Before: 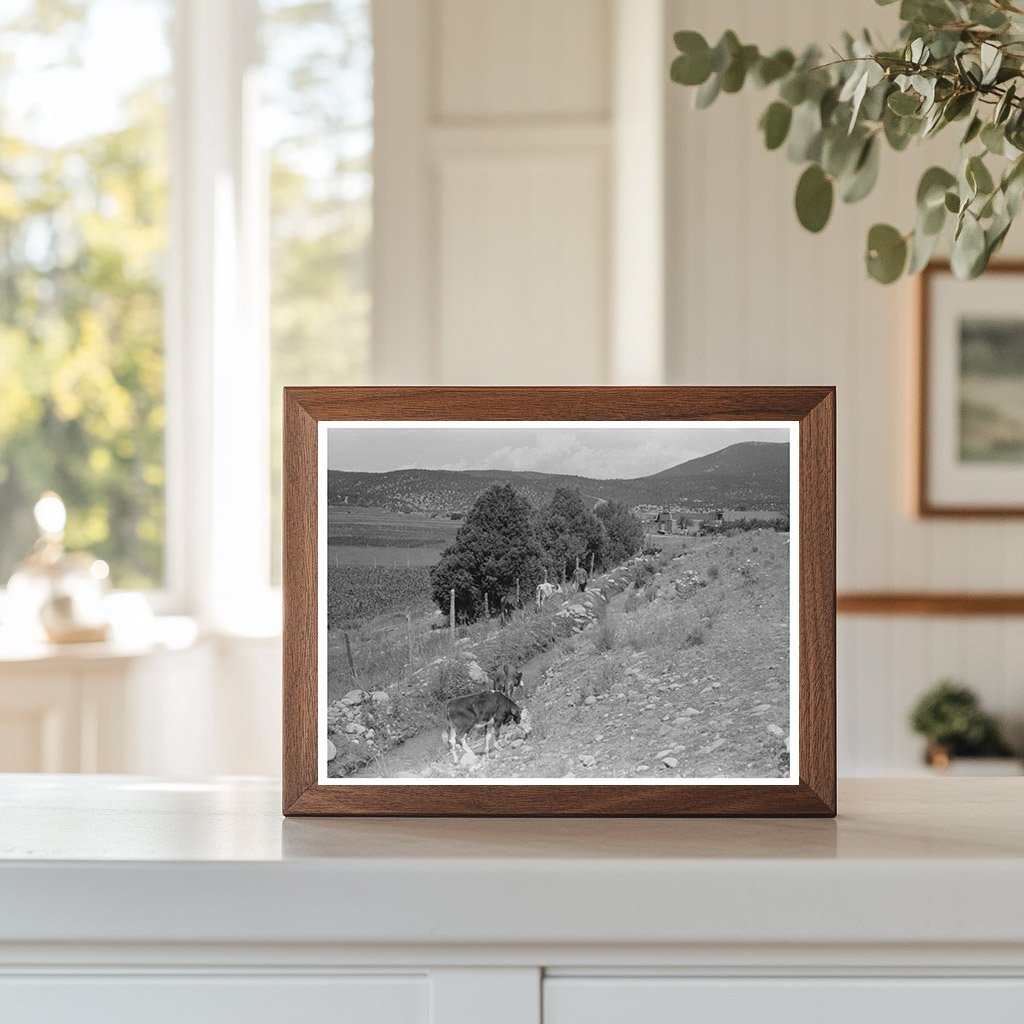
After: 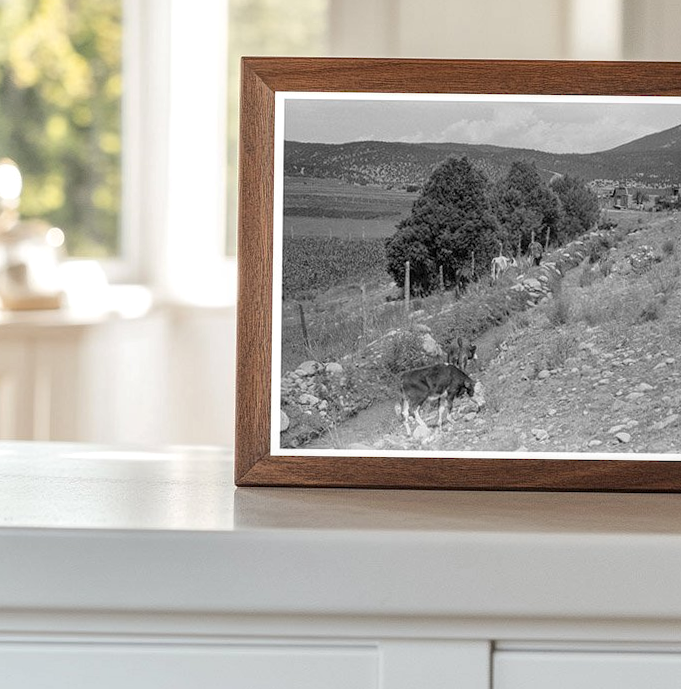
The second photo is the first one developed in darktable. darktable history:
local contrast: on, module defaults
crop and rotate: angle -0.74°, left 3.736%, top 31.788%, right 28.844%
